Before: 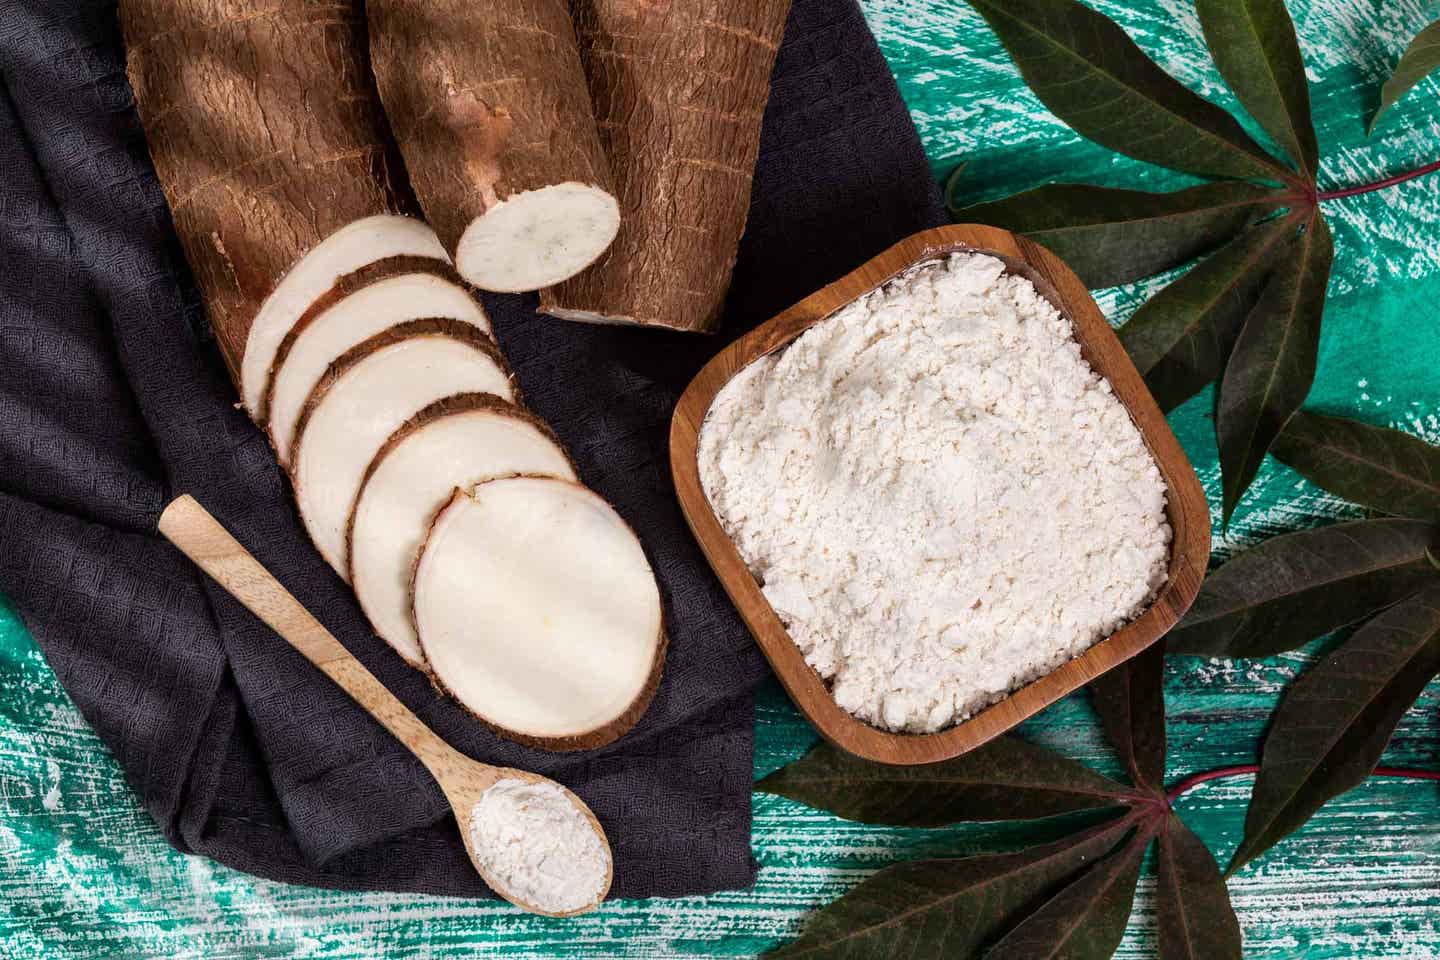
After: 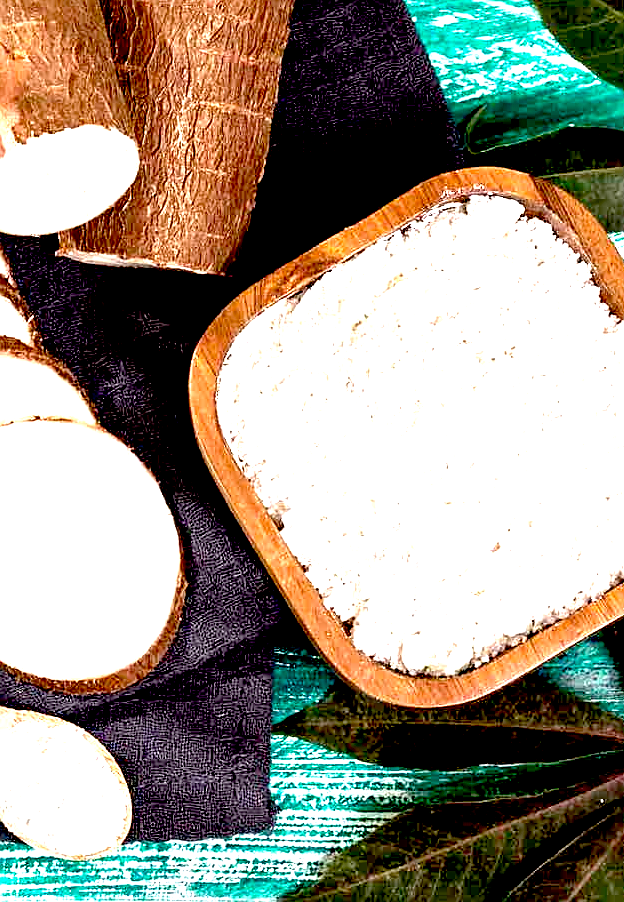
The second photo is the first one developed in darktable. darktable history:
crop: left 33.452%, top 6.025%, right 23.155%
sharpen: amount 0.55
exposure: black level correction 0.016, exposure 1.774 EV, compensate highlight preservation false
